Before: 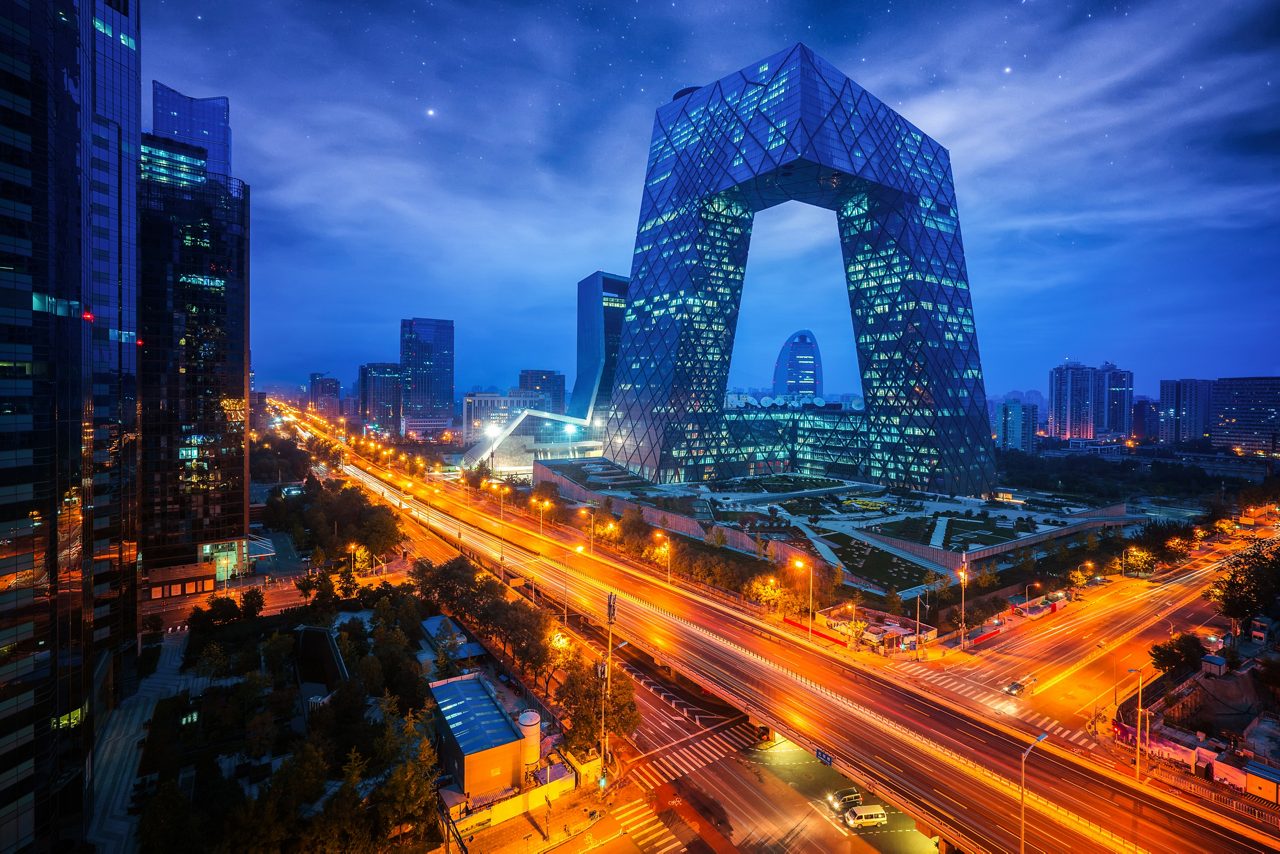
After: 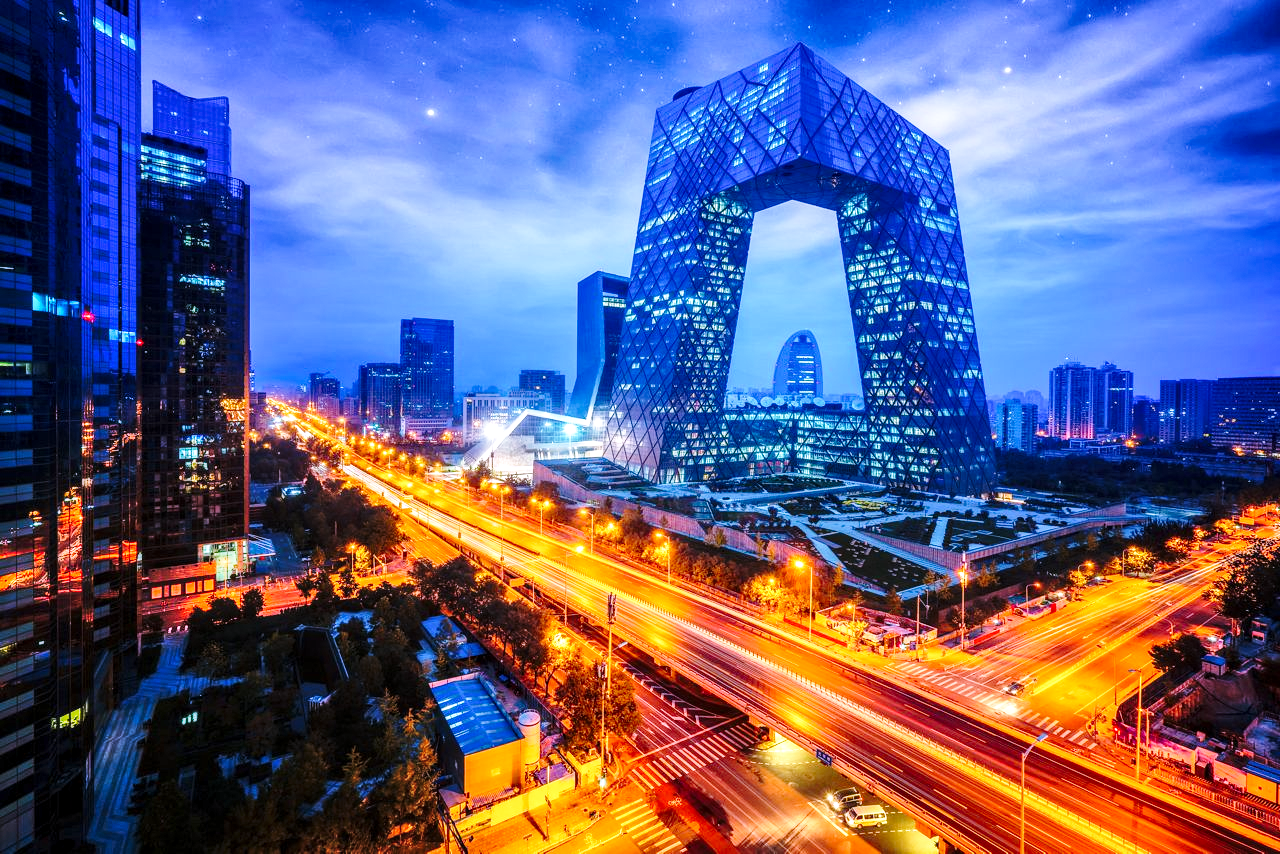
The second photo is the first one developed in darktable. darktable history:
shadows and highlights: low approximation 0.01, soften with gaussian
local contrast: detail 130%
base curve: curves: ch0 [(0, 0) (0.028, 0.03) (0.121, 0.232) (0.46, 0.748) (0.859, 0.968) (1, 1)], preserve colors none
white balance: red 1.042, blue 1.17
